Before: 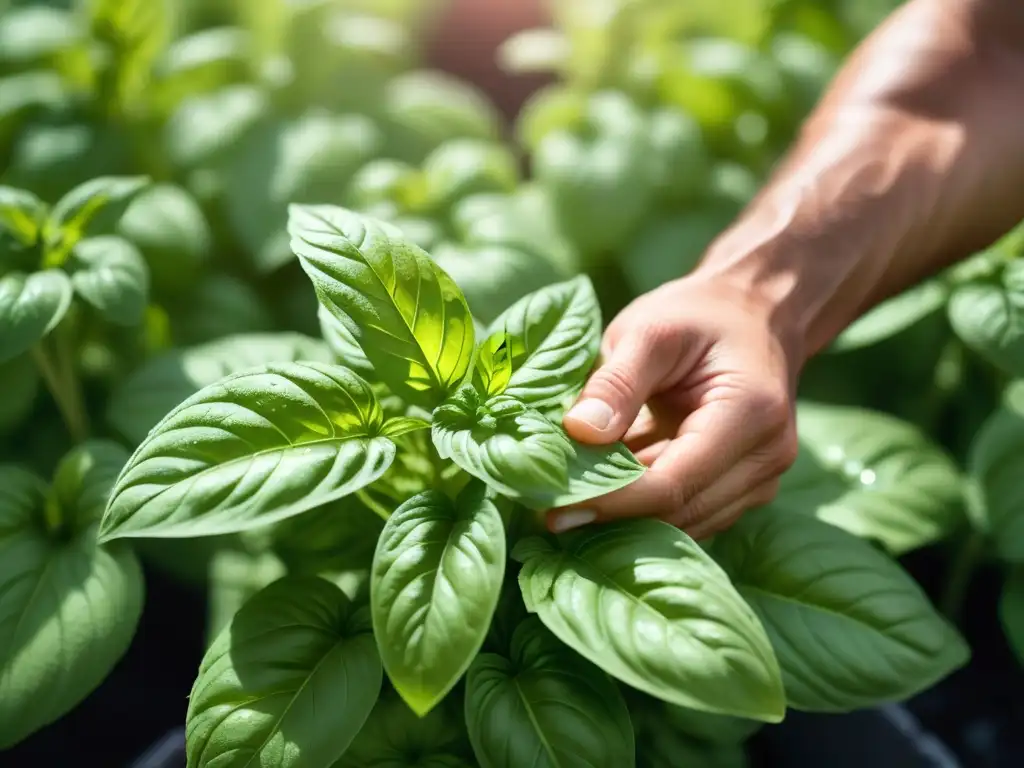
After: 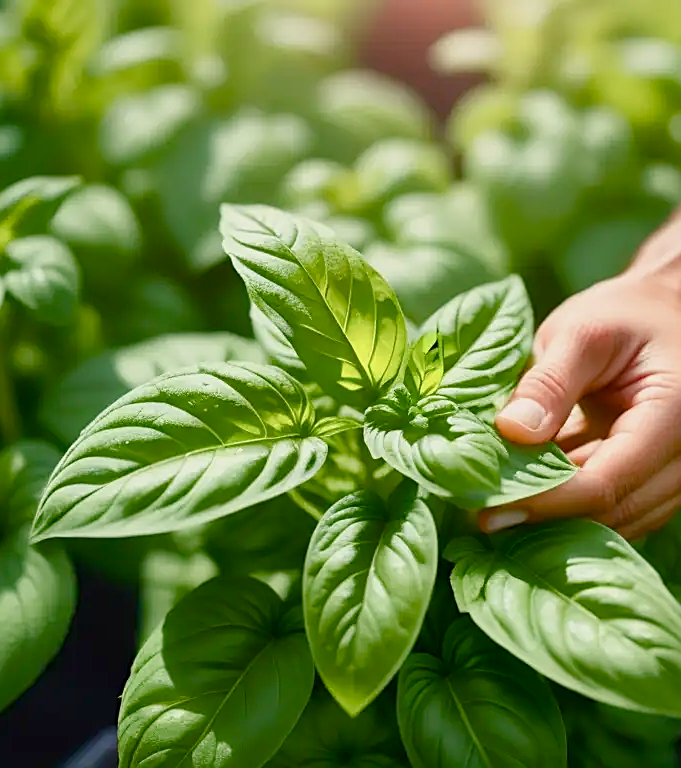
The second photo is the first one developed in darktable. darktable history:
sharpen: amount 0.489
color balance rgb: highlights gain › chroma 3.051%, highlights gain › hue 75.97°, linear chroma grading › shadows -10.379%, linear chroma grading › global chroma 19.77%, perceptual saturation grading › global saturation 20%, perceptual saturation grading › highlights -48.939%, perceptual saturation grading › shadows 25.66%, contrast -9.724%
crop and rotate: left 6.707%, right 26.742%
